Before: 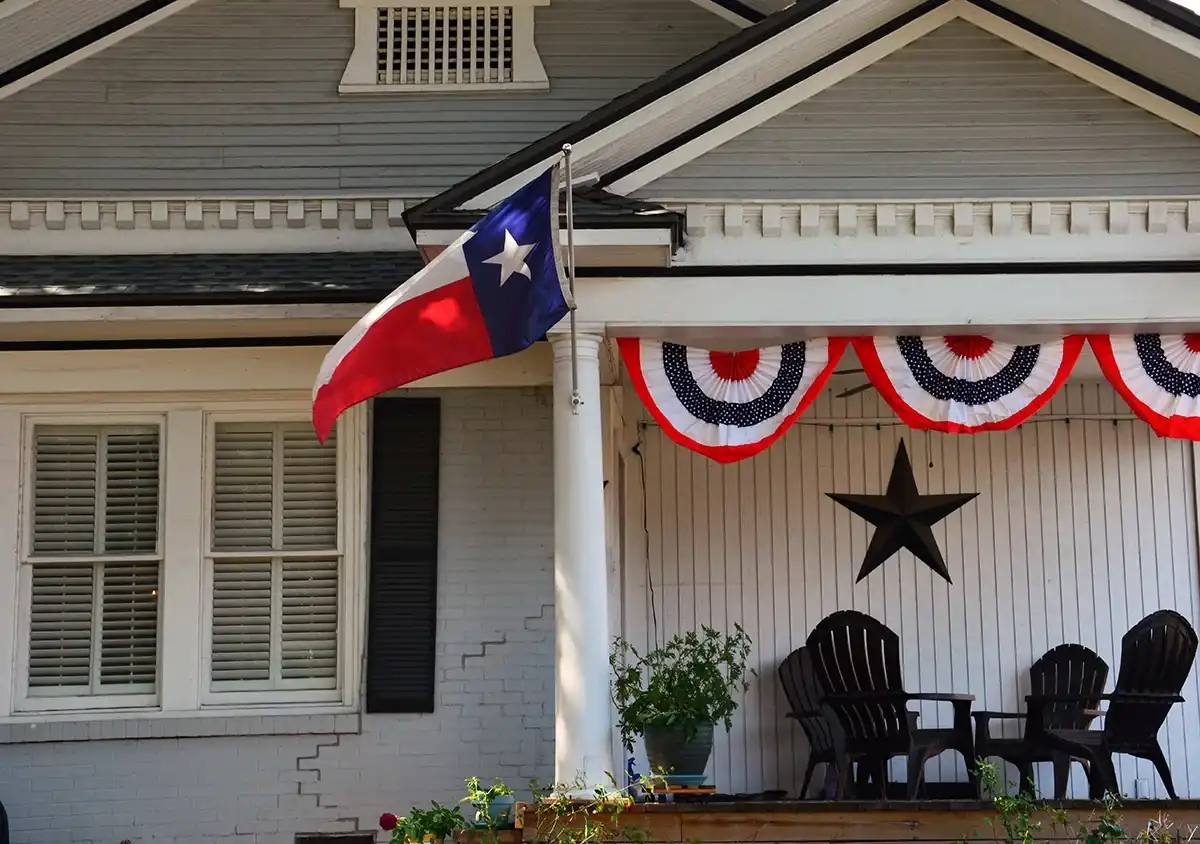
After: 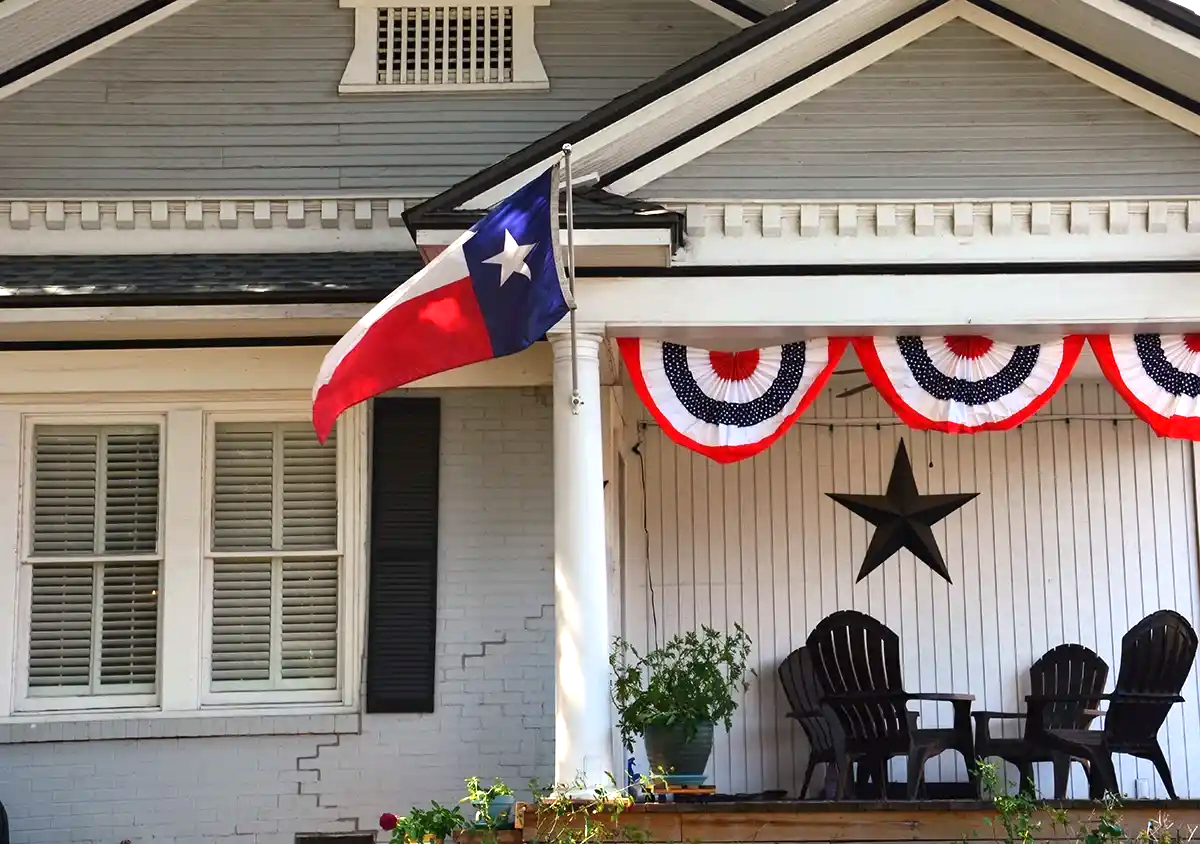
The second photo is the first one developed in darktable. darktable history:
exposure: black level correction 0, exposure 0.693 EV, compensate exposure bias true, compensate highlight preservation false
